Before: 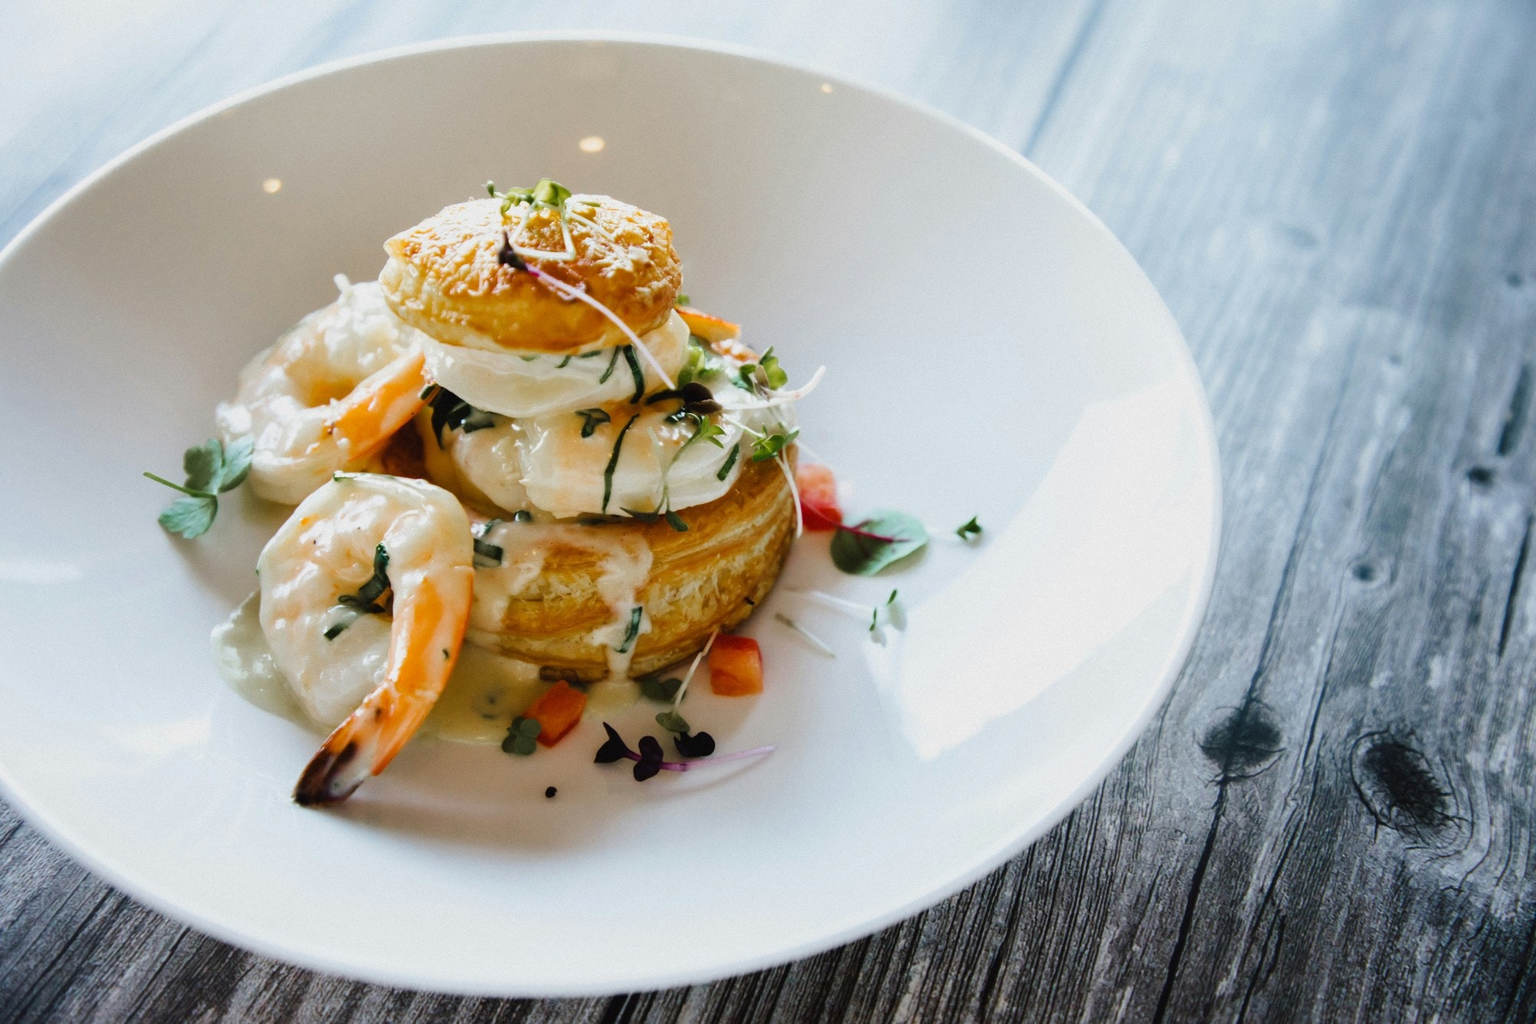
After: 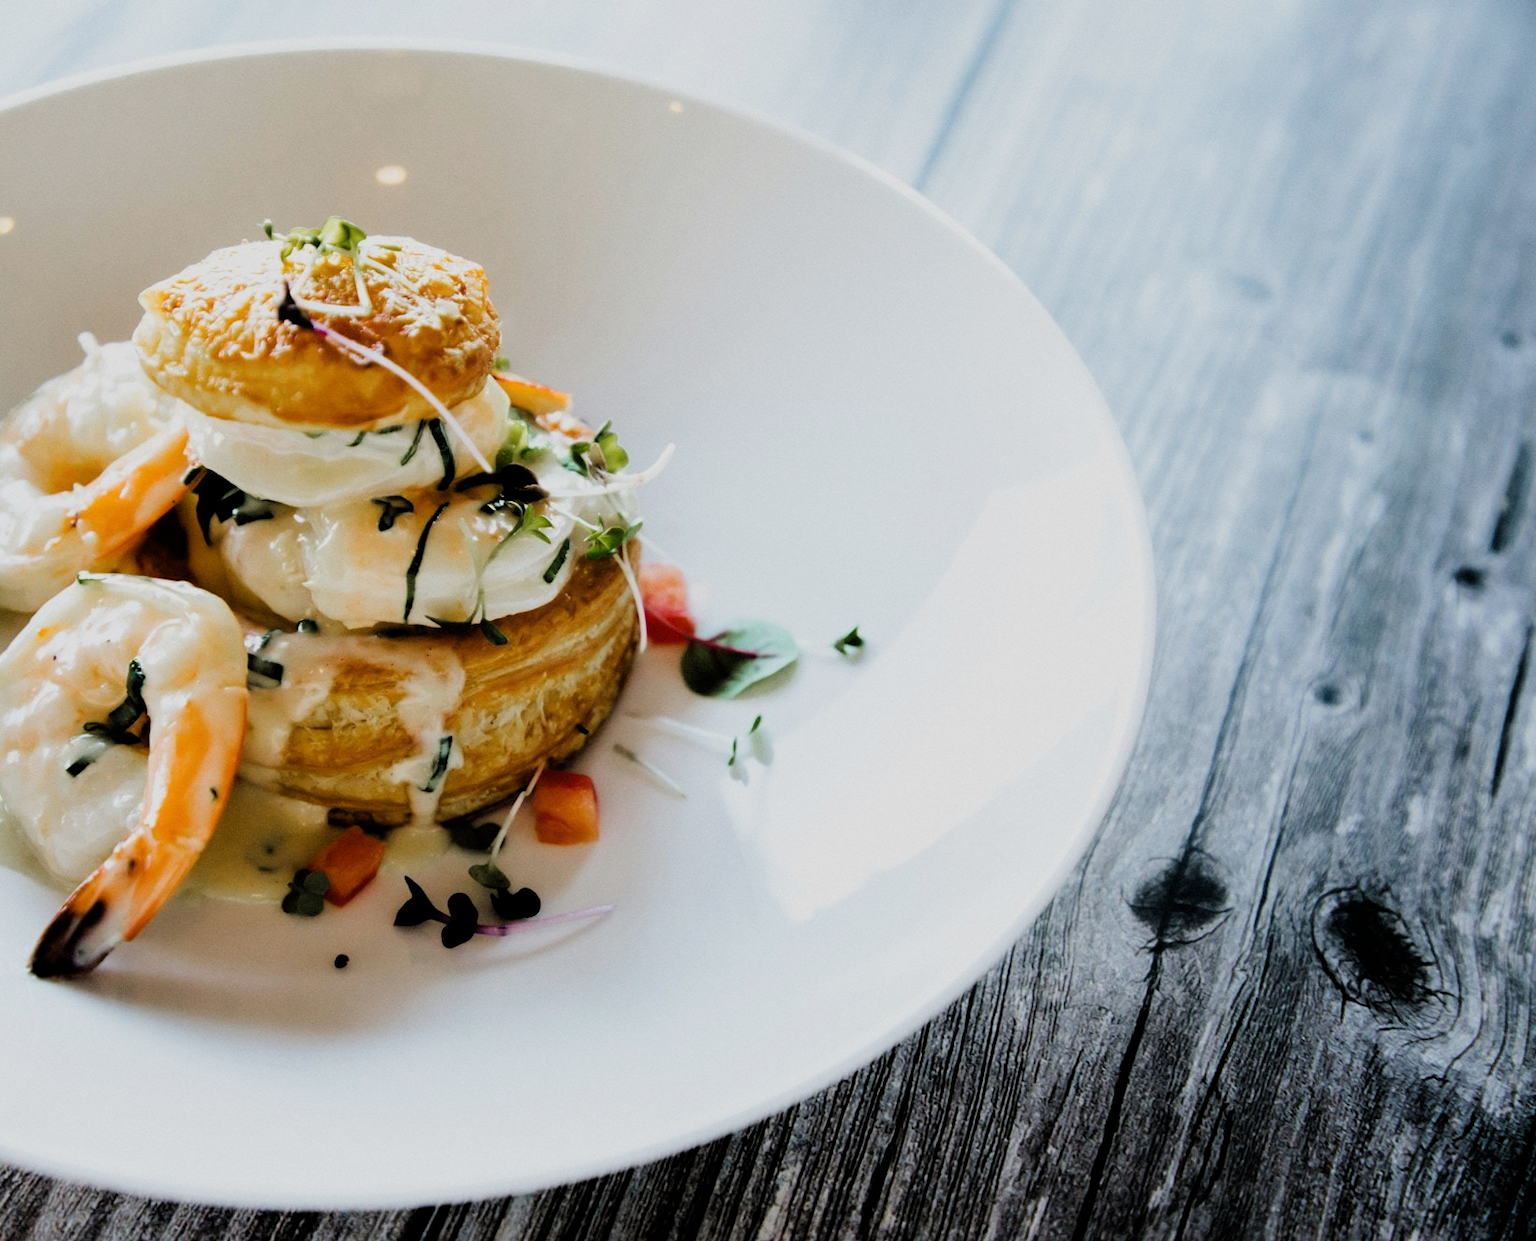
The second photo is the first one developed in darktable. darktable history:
crop: left 17.582%, bottom 0.031%
filmic rgb: black relative exposure -5 EV, white relative exposure 3.5 EV, hardness 3.19, contrast 1.2, highlights saturation mix -50%
